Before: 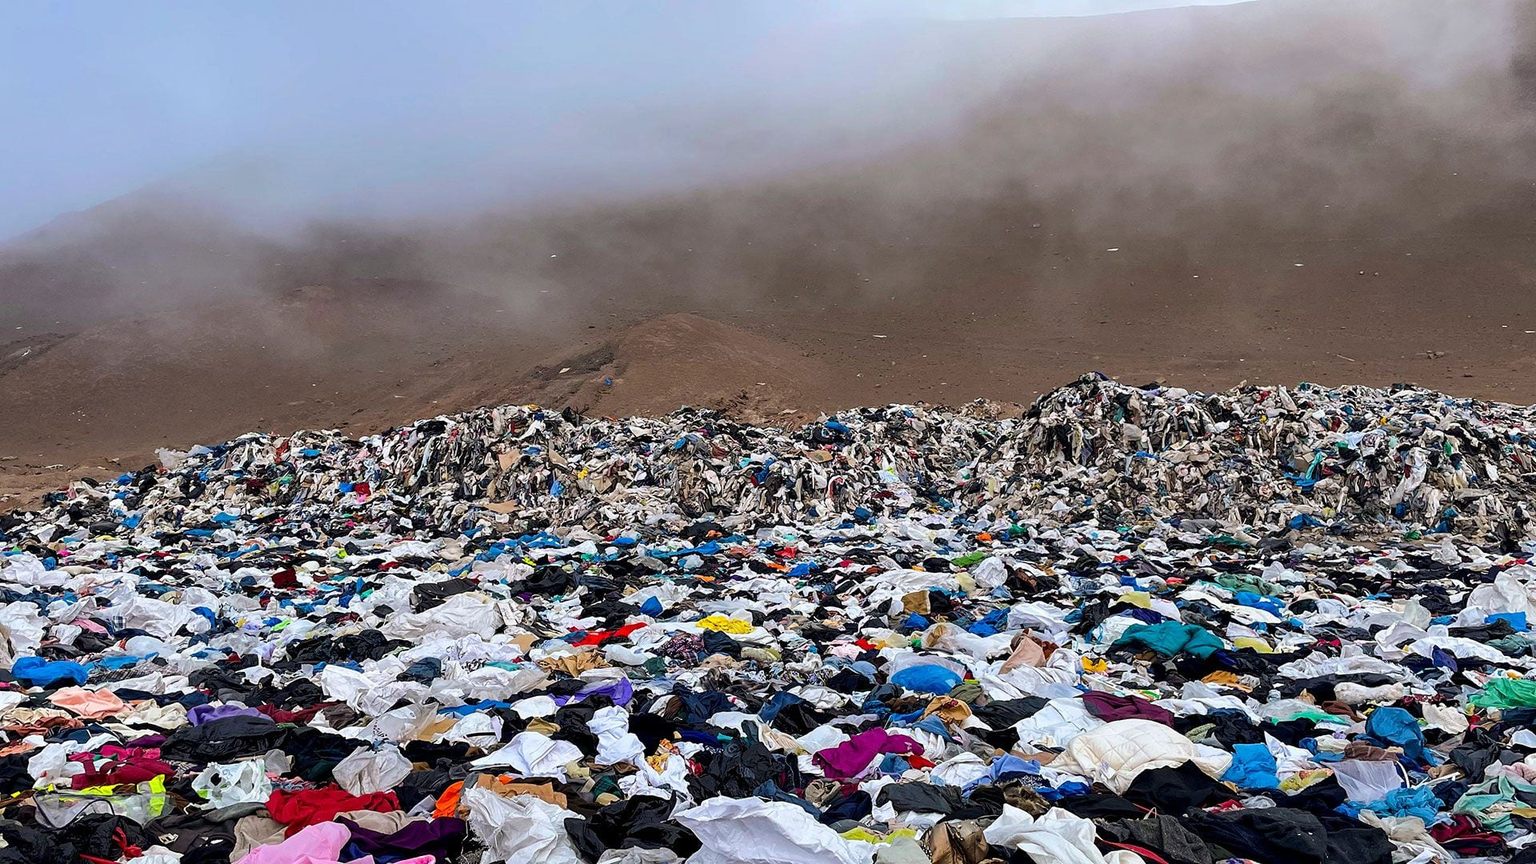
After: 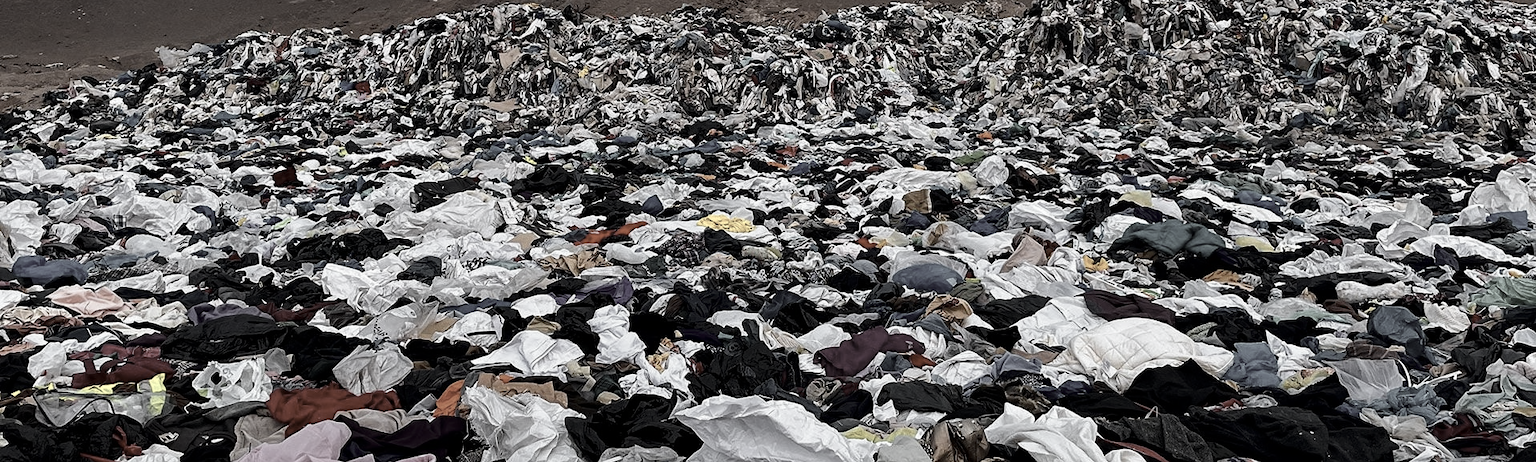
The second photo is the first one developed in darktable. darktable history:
color correction: highlights b* -0.039, saturation 0.201
crop and rotate: top 46.514%, right 0.058%
contrast brightness saturation: contrast 0.068, brightness -0.131, saturation 0.056
base curve: curves: ch0 [(0, 0) (0.989, 0.992)]
color zones: curves: ch0 [(0, 0.511) (0.143, 0.531) (0.286, 0.56) (0.429, 0.5) (0.571, 0.5) (0.714, 0.5) (0.857, 0.5) (1, 0.5)]; ch1 [(0, 0.525) (0.143, 0.705) (0.286, 0.715) (0.429, 0.35) (0.571, 0.35) (0.714, 0.35) (0.857, 0.4) (1, 0.4)]; ch2 [(0, 0.572) (0.143, 0.512) (0.286, 0.473) (0.429, 0.45) (0.571, 0.5) (0.714, 0.5) (0.857, 0.518) (1, 0.518)], mix 29.68%
